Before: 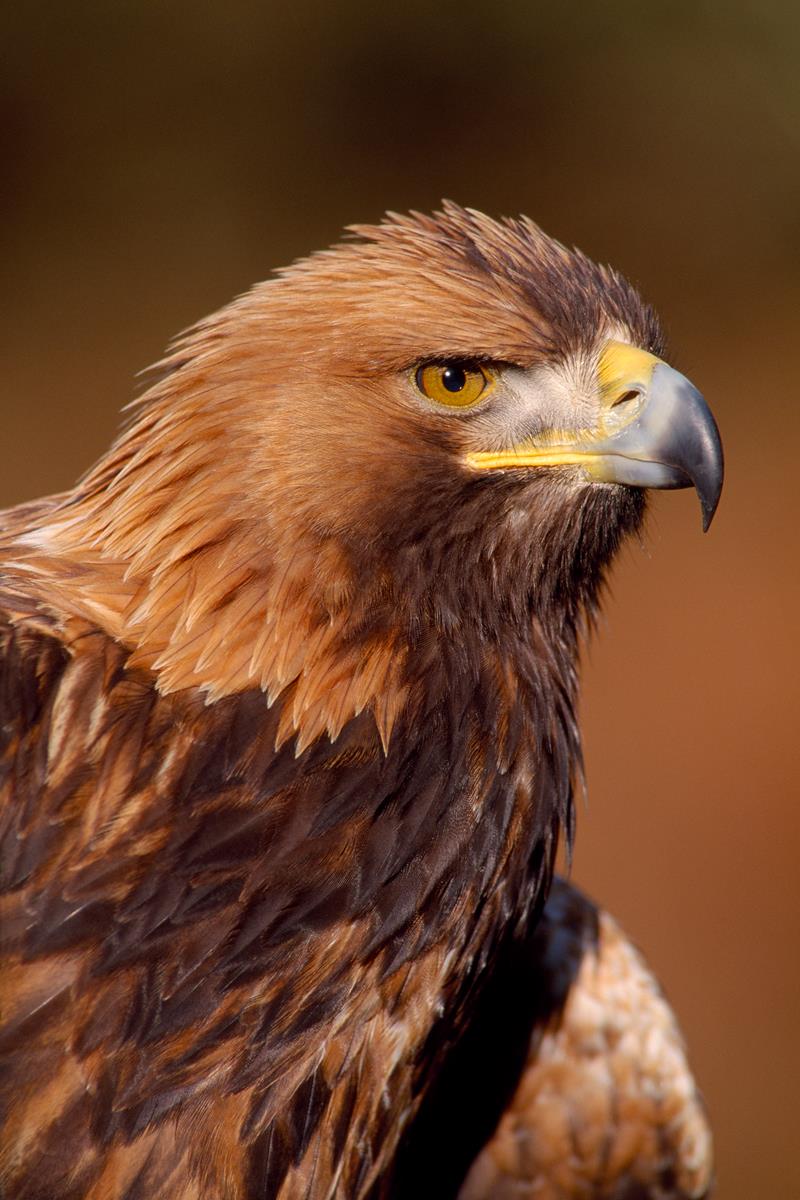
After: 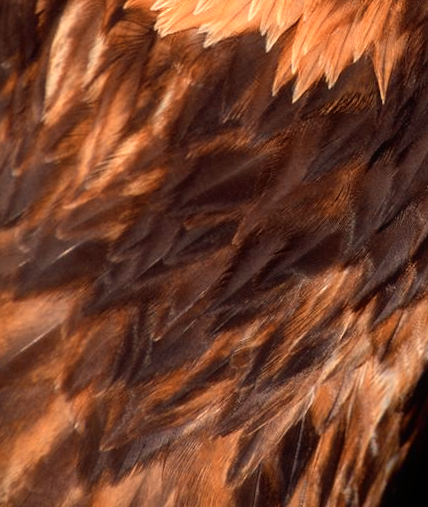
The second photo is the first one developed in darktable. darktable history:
color balance rgb: perceptual saturation grading › global saturation 10%, global vibrance 10%
color zones: curves: ch0 [(0.018, 0.548) (0.224, 0.64) (0.425, 0.447) (0.675, 0.575) (0.732, 0.579)]; ch1 [(0.066, 0.487) (0.25, 0.5) (0.404, 0.43) (0.75, 0.421) (0.956, 0.421)]; ch2 [(0.044, 0.561) (0.215, 0.465) (0.399, 0.544) (0.465, 0.548) (0.614, 0.447) (0.724, 0.43) (0.882, 0.623) (0.956, 0.632)]
crop and rotate: top 54.778%, right 46.61%, bottom 0.159%
rotate and perspective: rotation 1.57°, crop left 0.018, crop right 0.982, crop top 0.039, crop bottom 0.961
white balance: red 1.029, blue 0.92
contrast equalizer: octaves 7, y [[0.6 ×6], [0.55 ×6], [0 ×6], [0 ×6], [0 ×6]], mix -0.2
